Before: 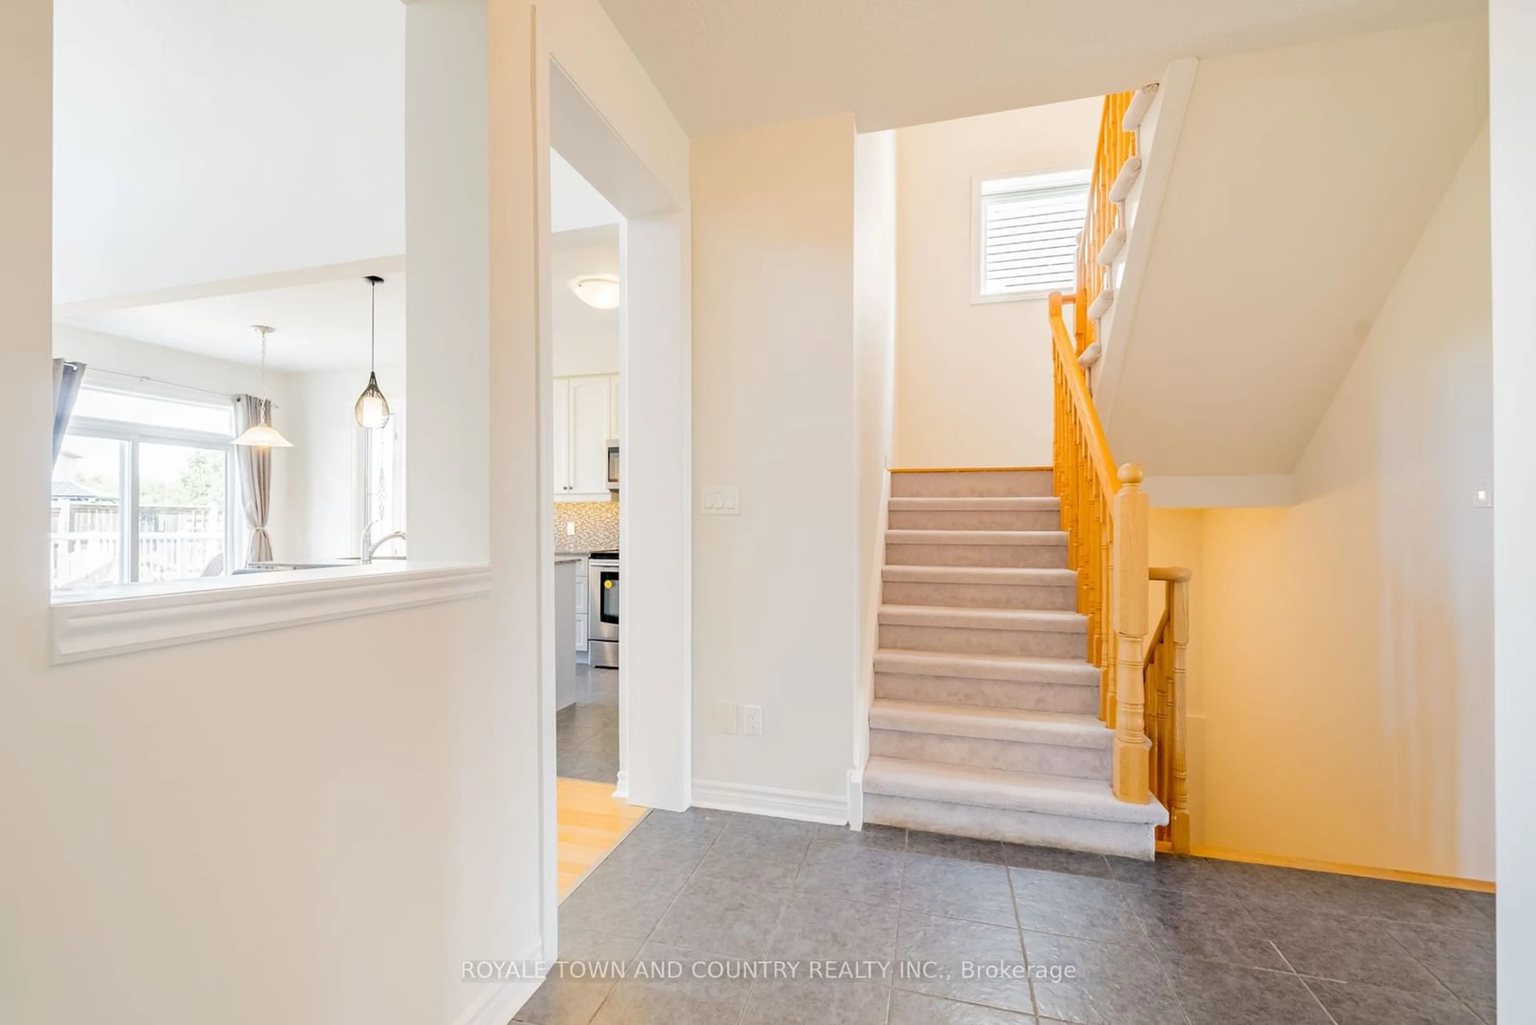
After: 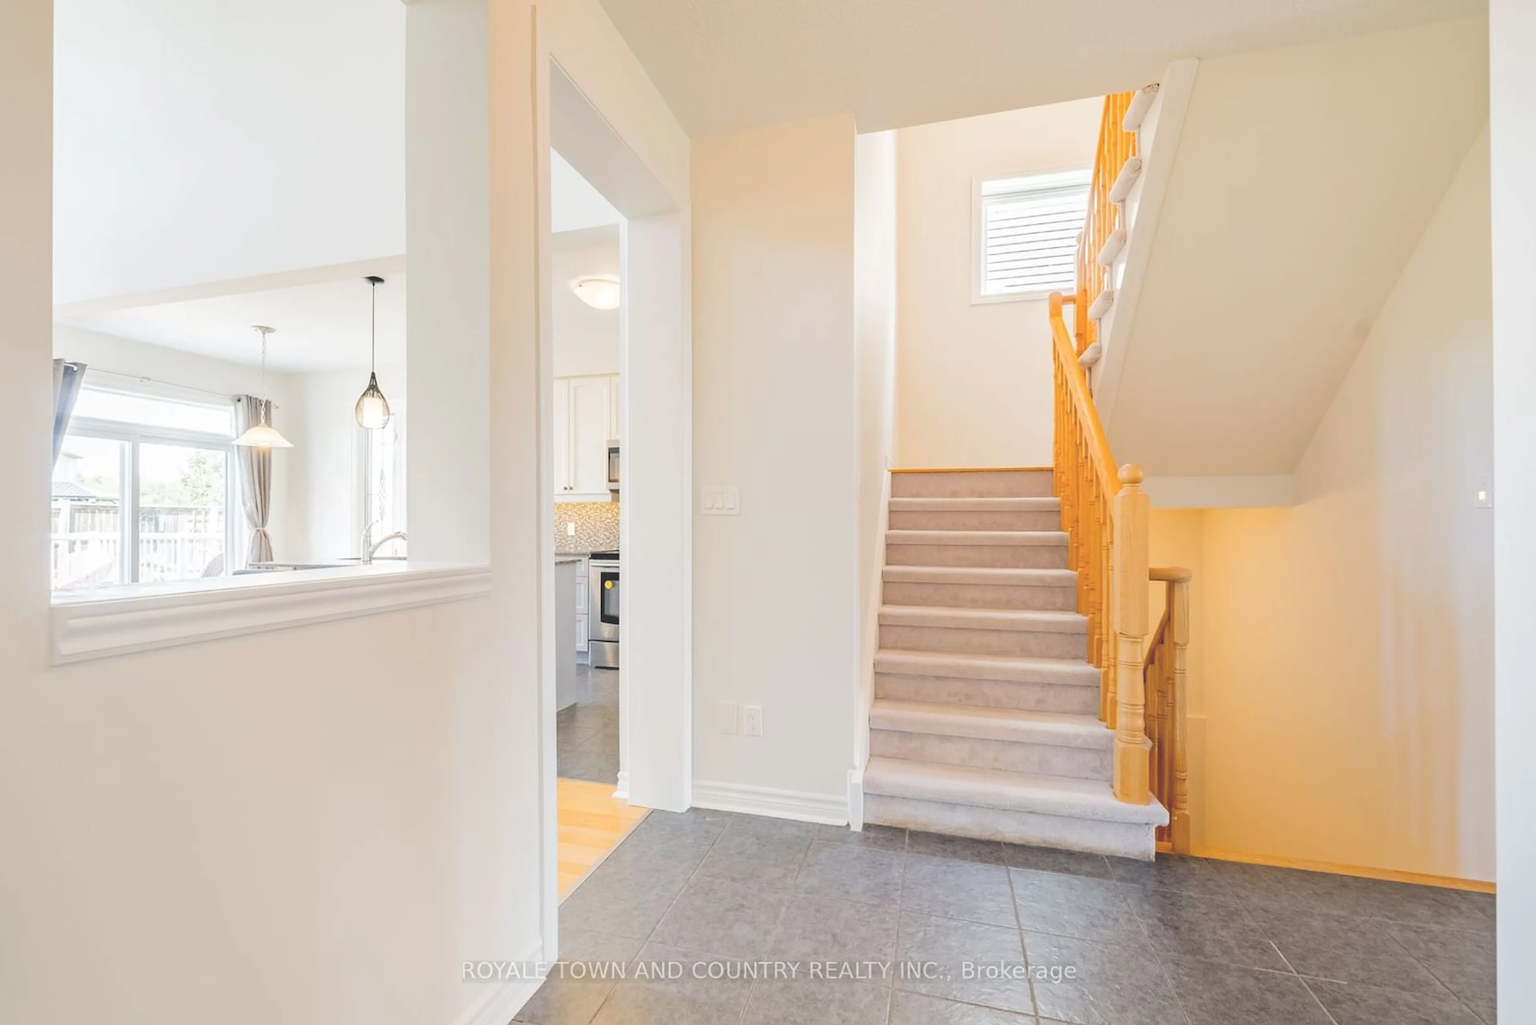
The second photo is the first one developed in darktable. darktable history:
exposure: black level correction -0.03, compensate exposure bias true, compensate highlight preservation false
